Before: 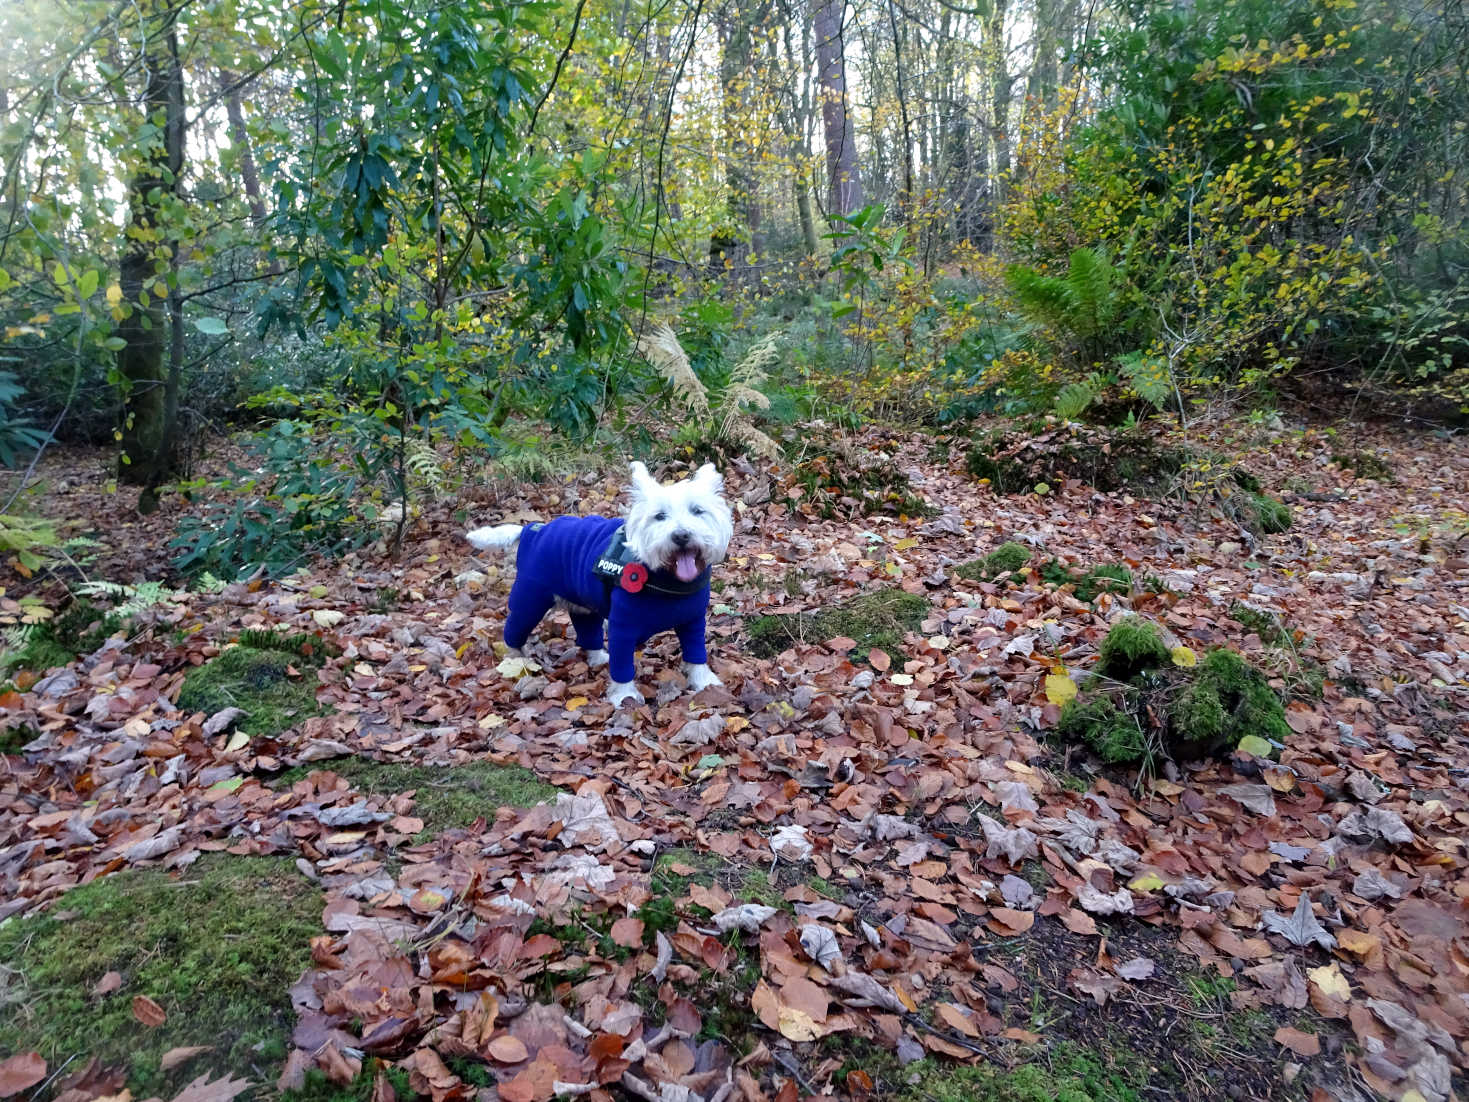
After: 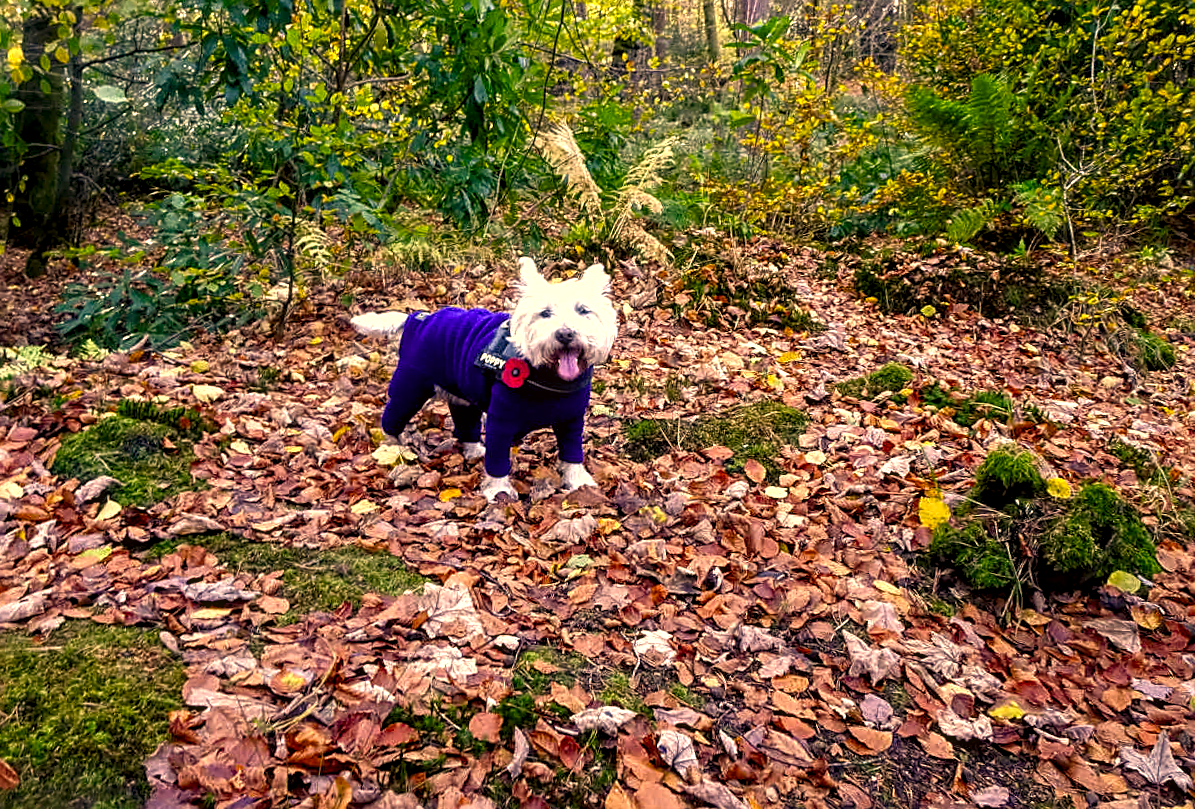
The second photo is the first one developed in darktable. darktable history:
tone equalizer: mask exposure compensation -0.516 EV
sharpen: on, module defaults
color balance rgb: linear chroma grading › global chroma 0.567%, perceptual saturation grading › global saturation 34.598%, perceptual saturation grading › highlights -29.987%, perceptual saturation grading › shadows 35.281%, perceptual brilliance grading › highlights 16.039%, perceptual brilliance grading › shadows -13.694%
color correction: highlights a* 18.31, highlights b* 34.87, shadows a* 0.996, shadows b* 6.27, saturation 1.05
shadows and highlights: shadows -69.99, highlights 36.19, highlights color adjustment 78.93%, soften with gaussian
crop and rotate: angle -3.76°, left 9.871%, top 20.529%, right 12.389%, bottom 11.818%
local contrast: highlights 61%, detail 143%, midtone range 0.428
